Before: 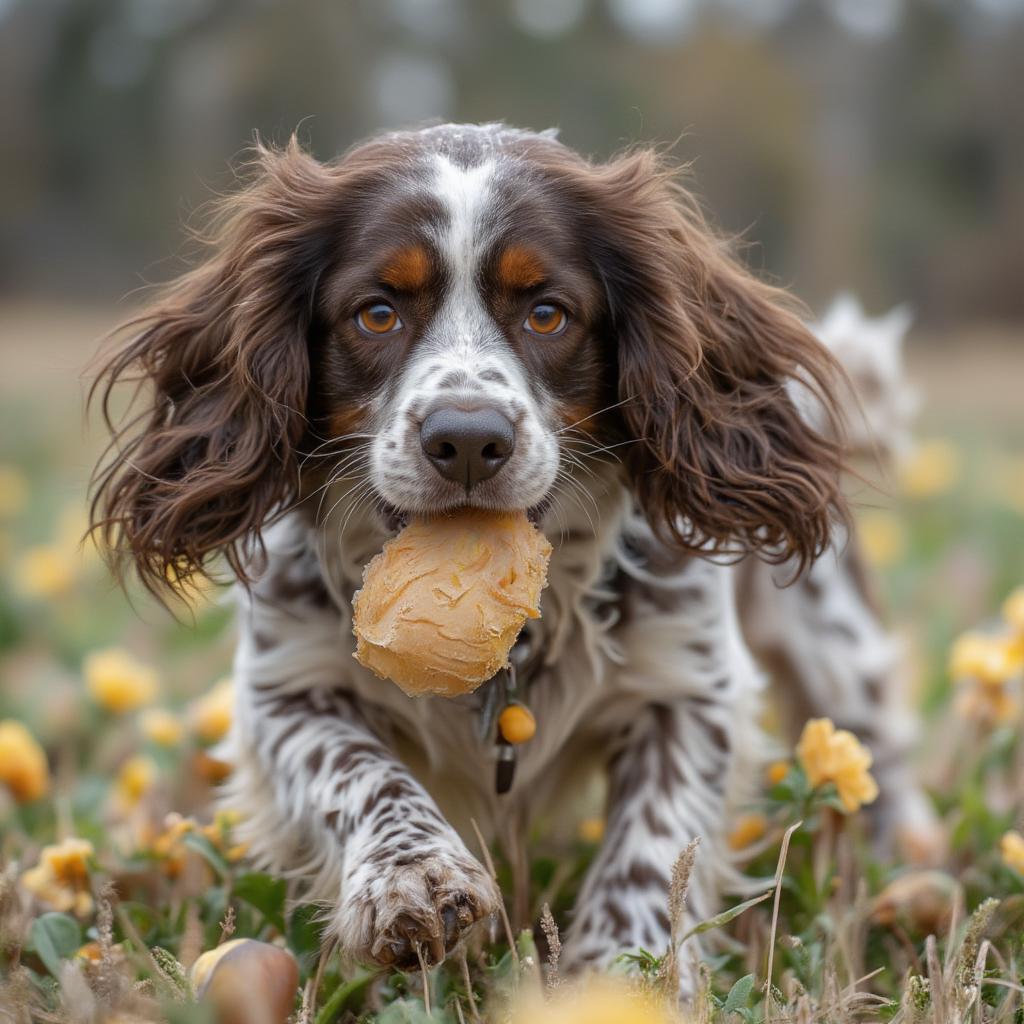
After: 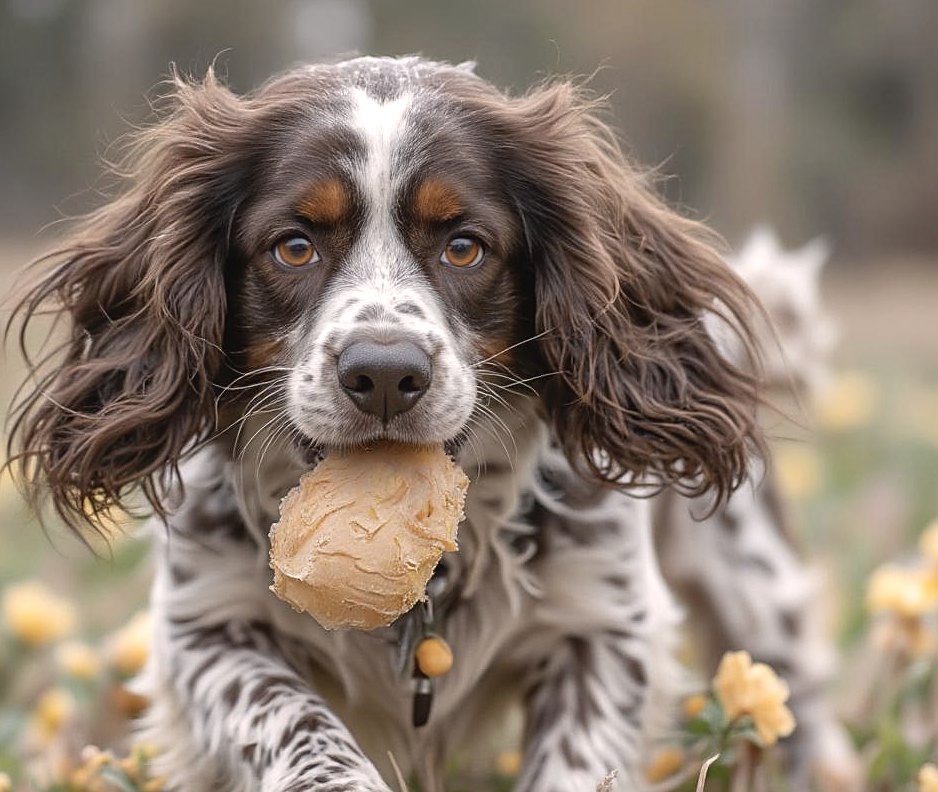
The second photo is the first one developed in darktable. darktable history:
sharpen: on, module defaults
levels: levels [0, 0.435, 0.917]
crop: left 8.155%, top 6.611%, bottom 15.385%
color correction: highlights a* 5.59, highlights b* 5.24, saturation 0.68
contrast brightness saturation: contrast -0.08, brightness -0.04, saturation -0.11
local contrast: mode bilateral grid, contrast 20, coarseness 50, detail 120%, midtone range 0.2
